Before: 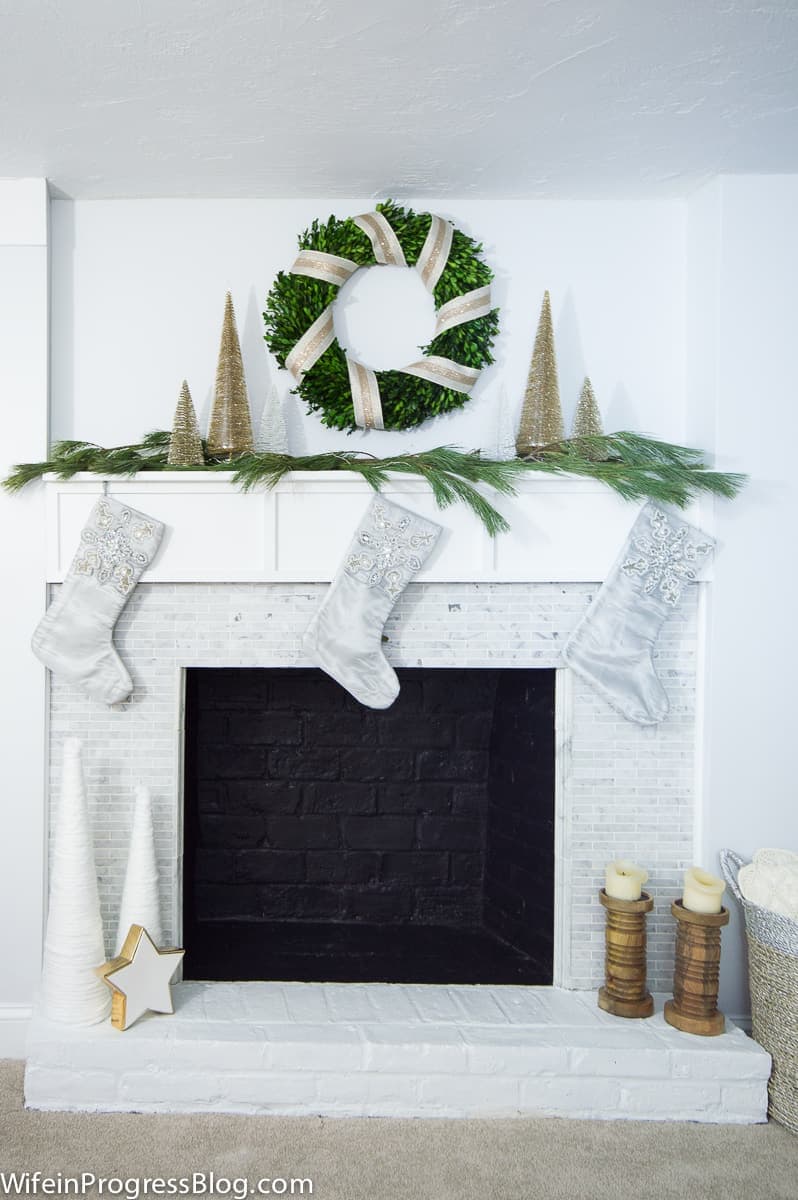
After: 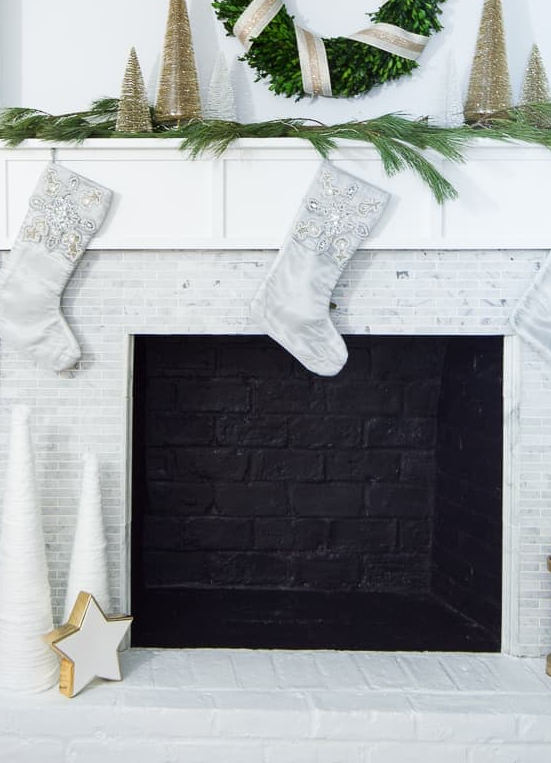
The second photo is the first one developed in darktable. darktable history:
crop: left 6.627%, top 27.821%, right 24.219%, bottom 8.525%
